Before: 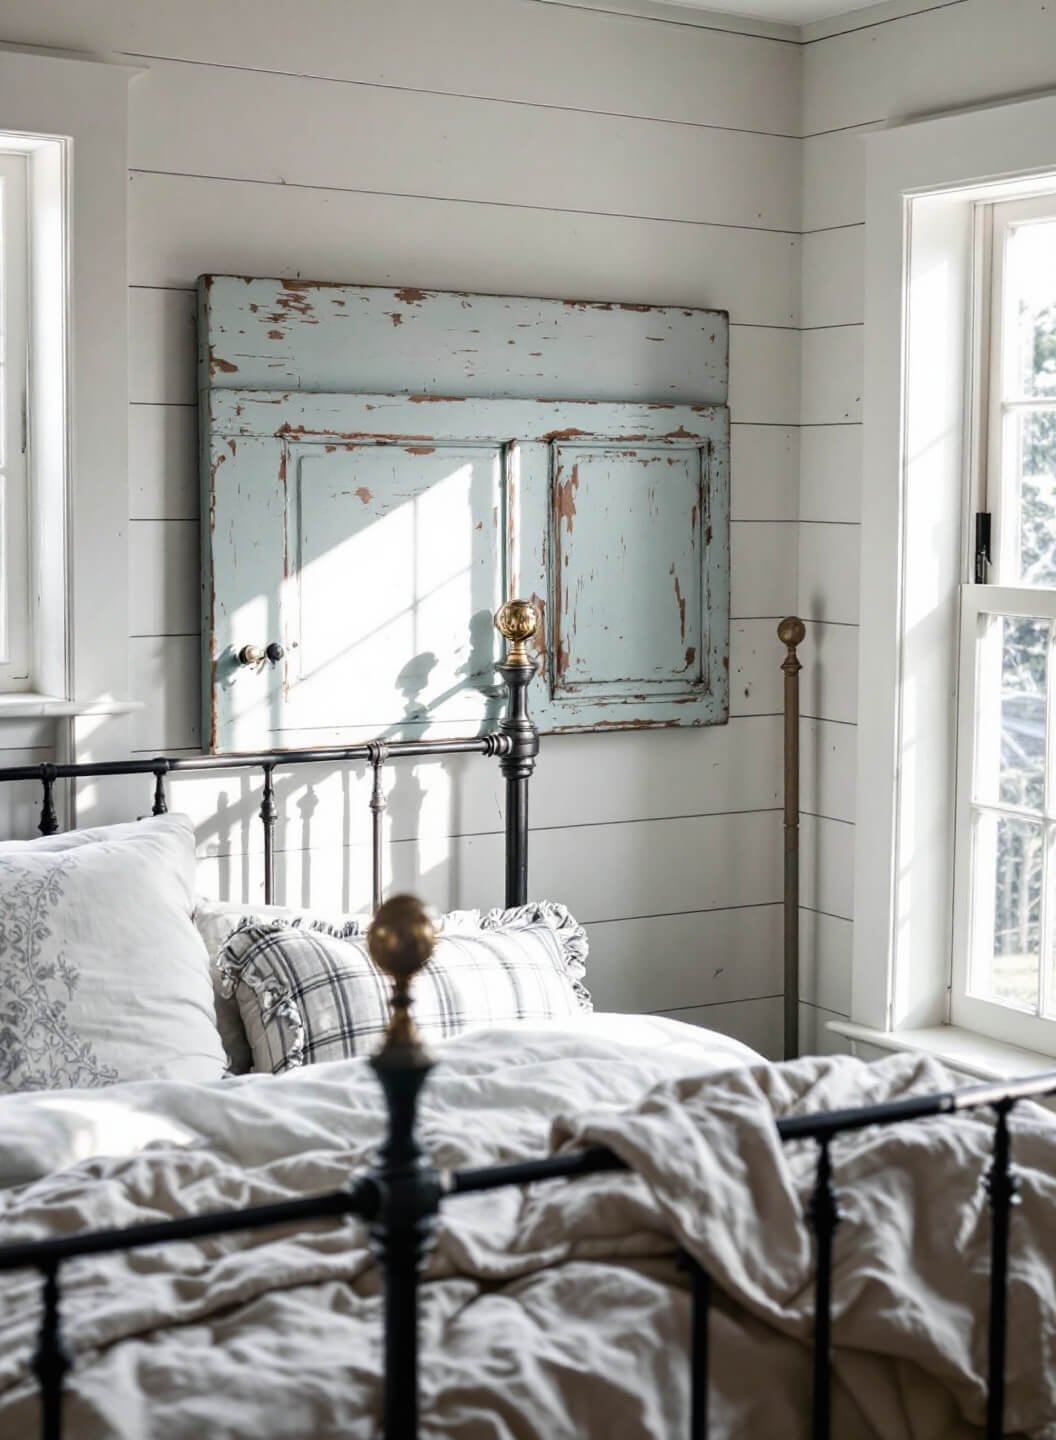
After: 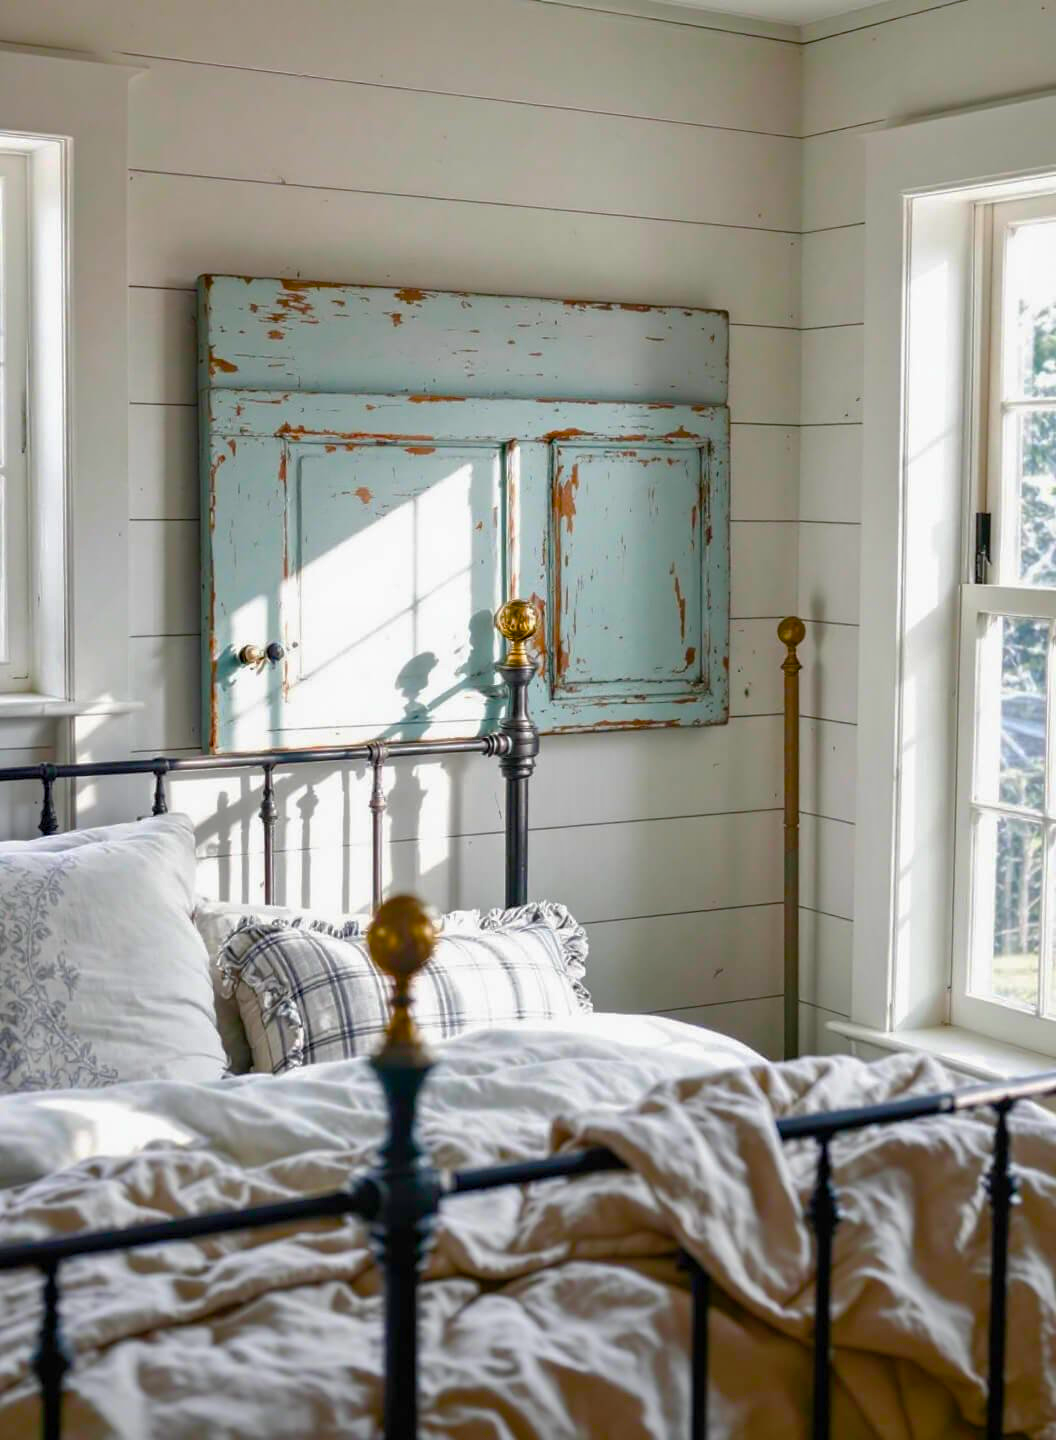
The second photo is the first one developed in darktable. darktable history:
shadows and highlights: highlights color adjustment 89.8%
color balance rgb: linear chroma grading › global chroma 42.09%, perceptual saturation grading › global saturation 0.637%, perceptual saturation grading › mid-tones 6.139%, perceptual saturation grading › shadows 71.505%, global vibrance 27.484%
exposure: exposure -0.045 EV, compensate highlight preservation false
